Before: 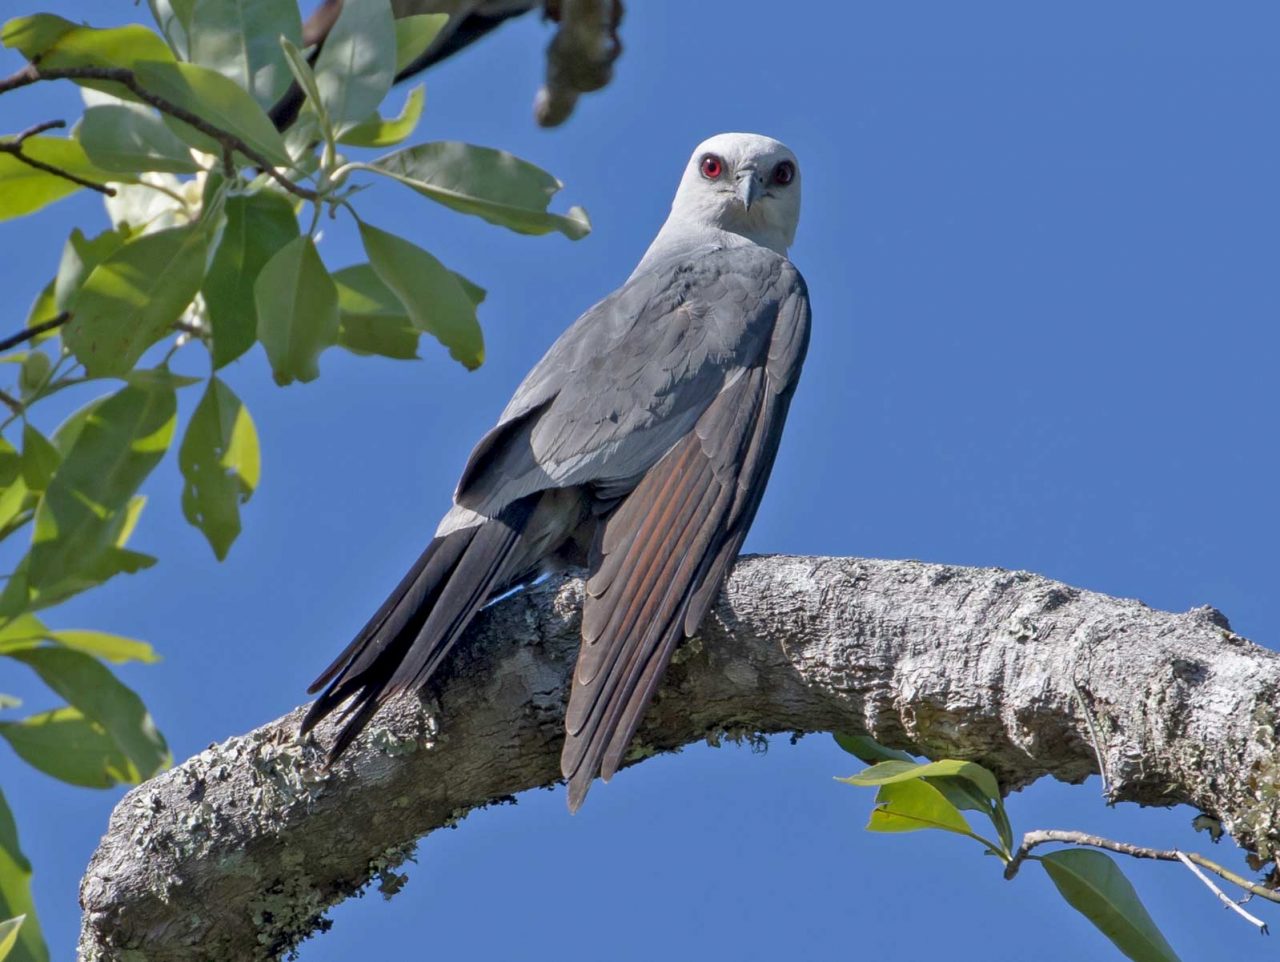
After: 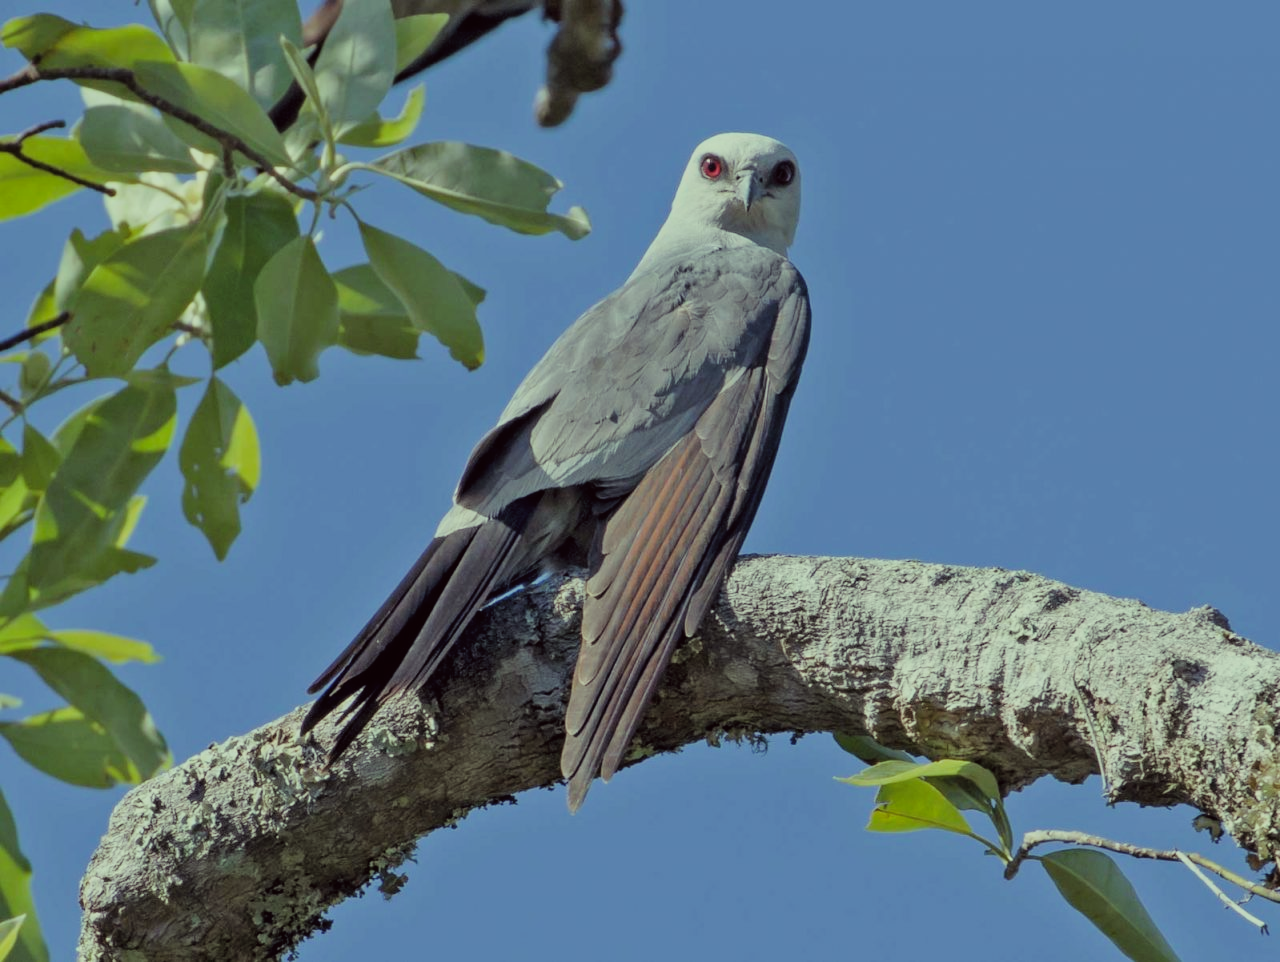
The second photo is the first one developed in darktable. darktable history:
color correction: highlights a* -1, highlights b* 4.67, shadows a* 3.52
color balance rgb: highlights gain › luminance 15.278%, highlights gain › chroma 6.877%, highlights gain › hue 124.67°, global offset › luminance 0.674%, perceptual saturation grading › global saturation -0.029%
filmic rgb: black relative exposure -7.23 EV, white relative exposure 5.38 EV, hardness 3.03
